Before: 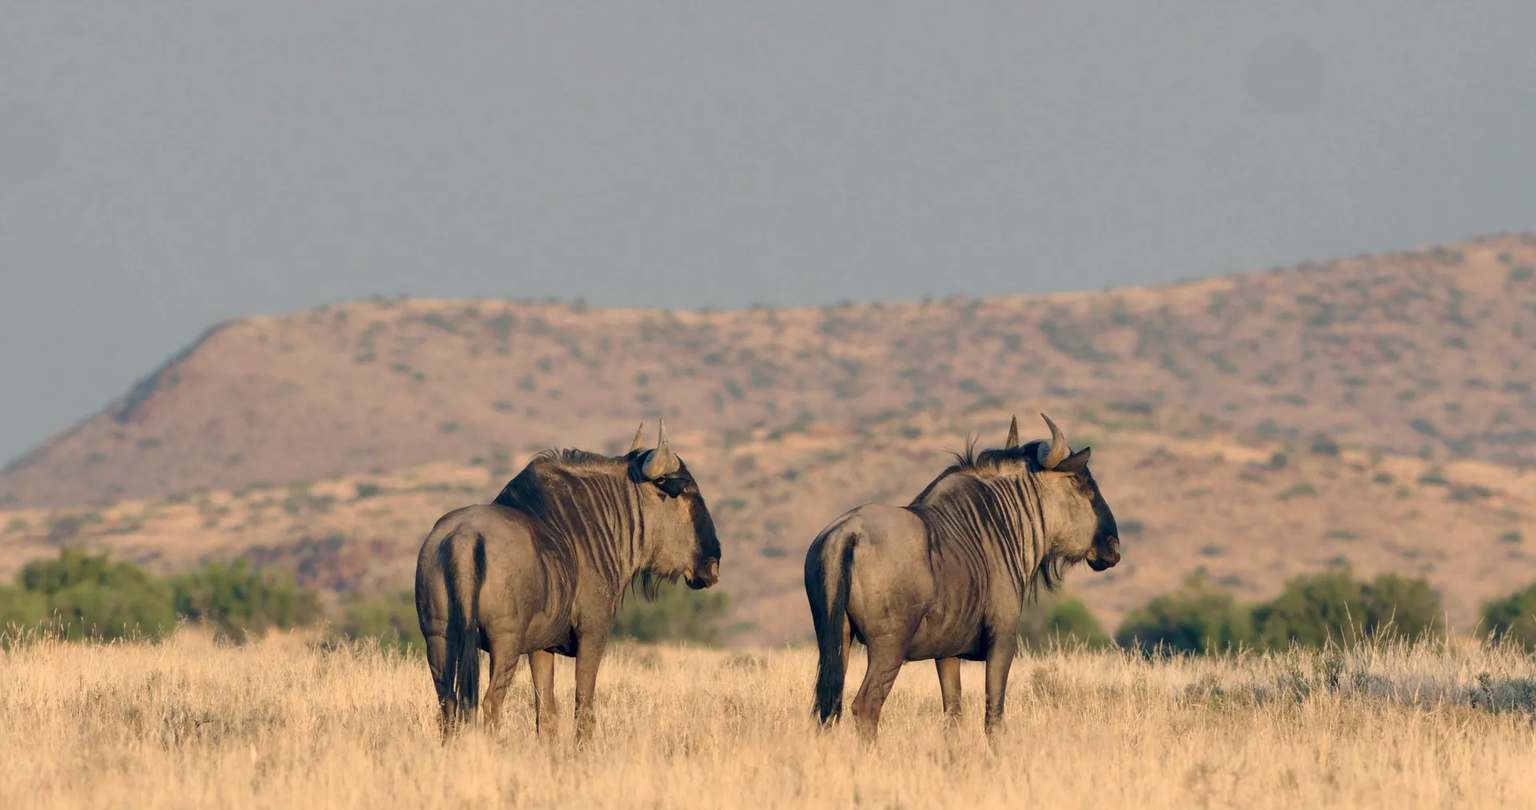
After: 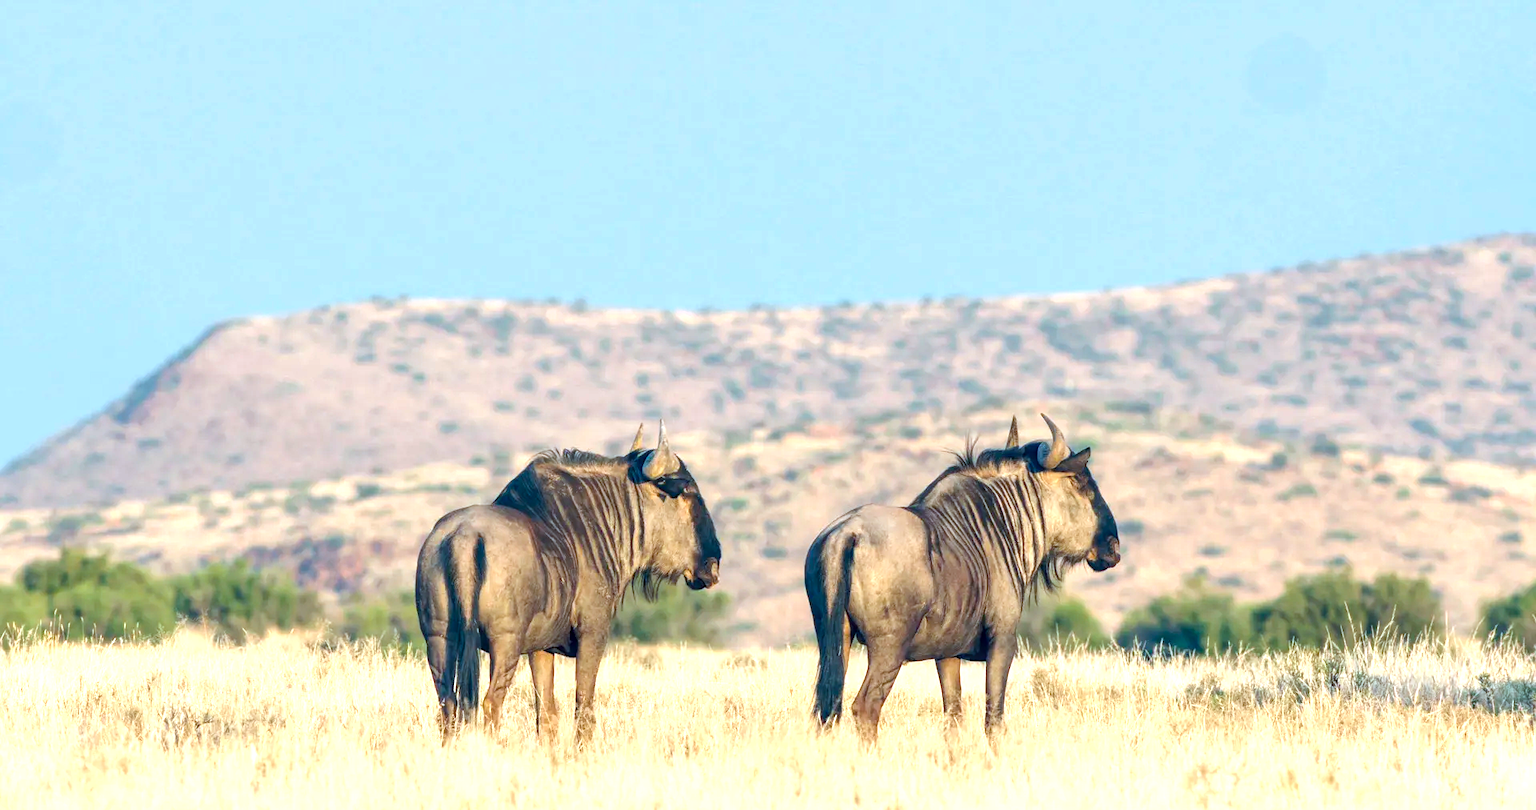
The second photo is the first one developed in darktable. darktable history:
local contrast: on, module defaults
exposure: black level correction 0, exposure 1.2 EV, compensate highlight preservation false
color correction: highlights a* -10.69, highlights b* -19.19
tone equalizer: on, module defaults
color balance rgb: perceptual saturation grading › global saturation 25%, global vibrance 10%
